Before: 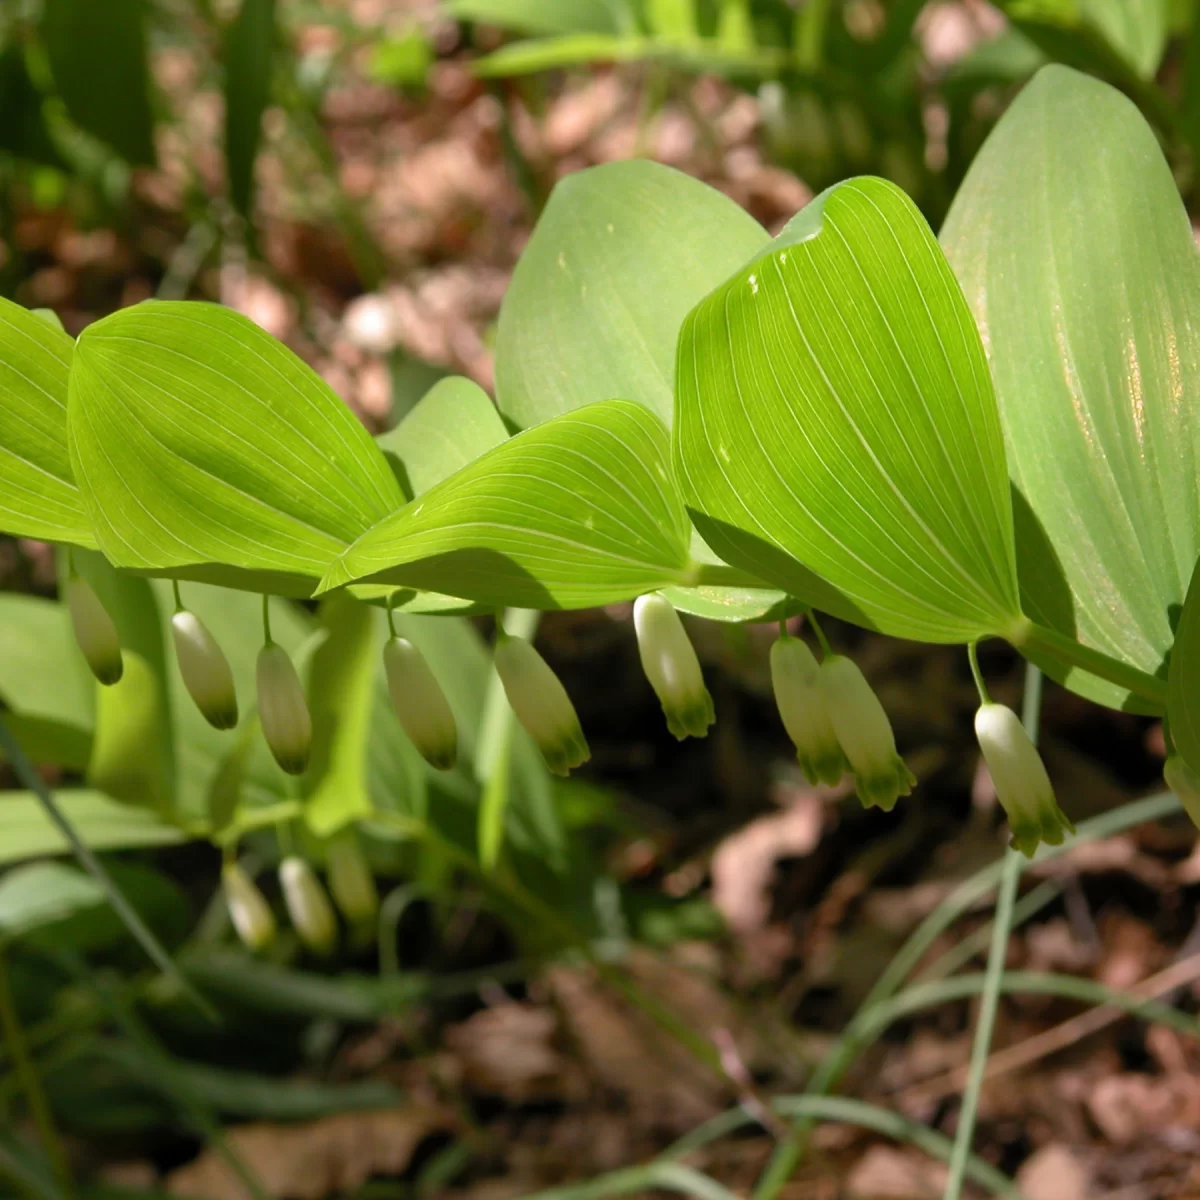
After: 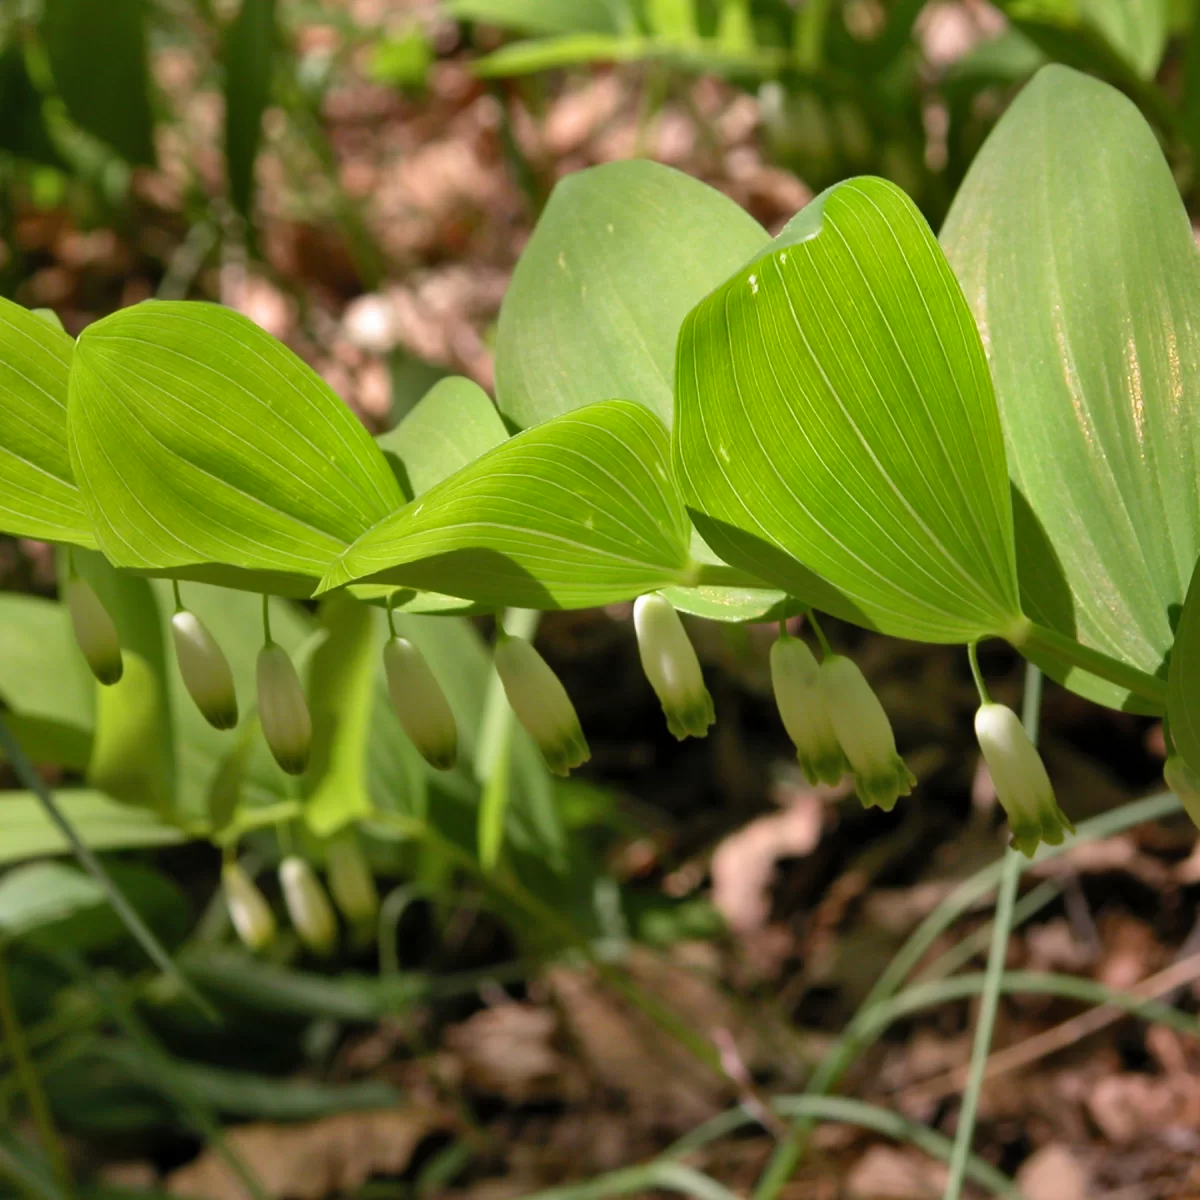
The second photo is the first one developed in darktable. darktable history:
shadows and highlights: shadows 39.84, highlights -54.02, low approximation 0.01, soften with gaussian
